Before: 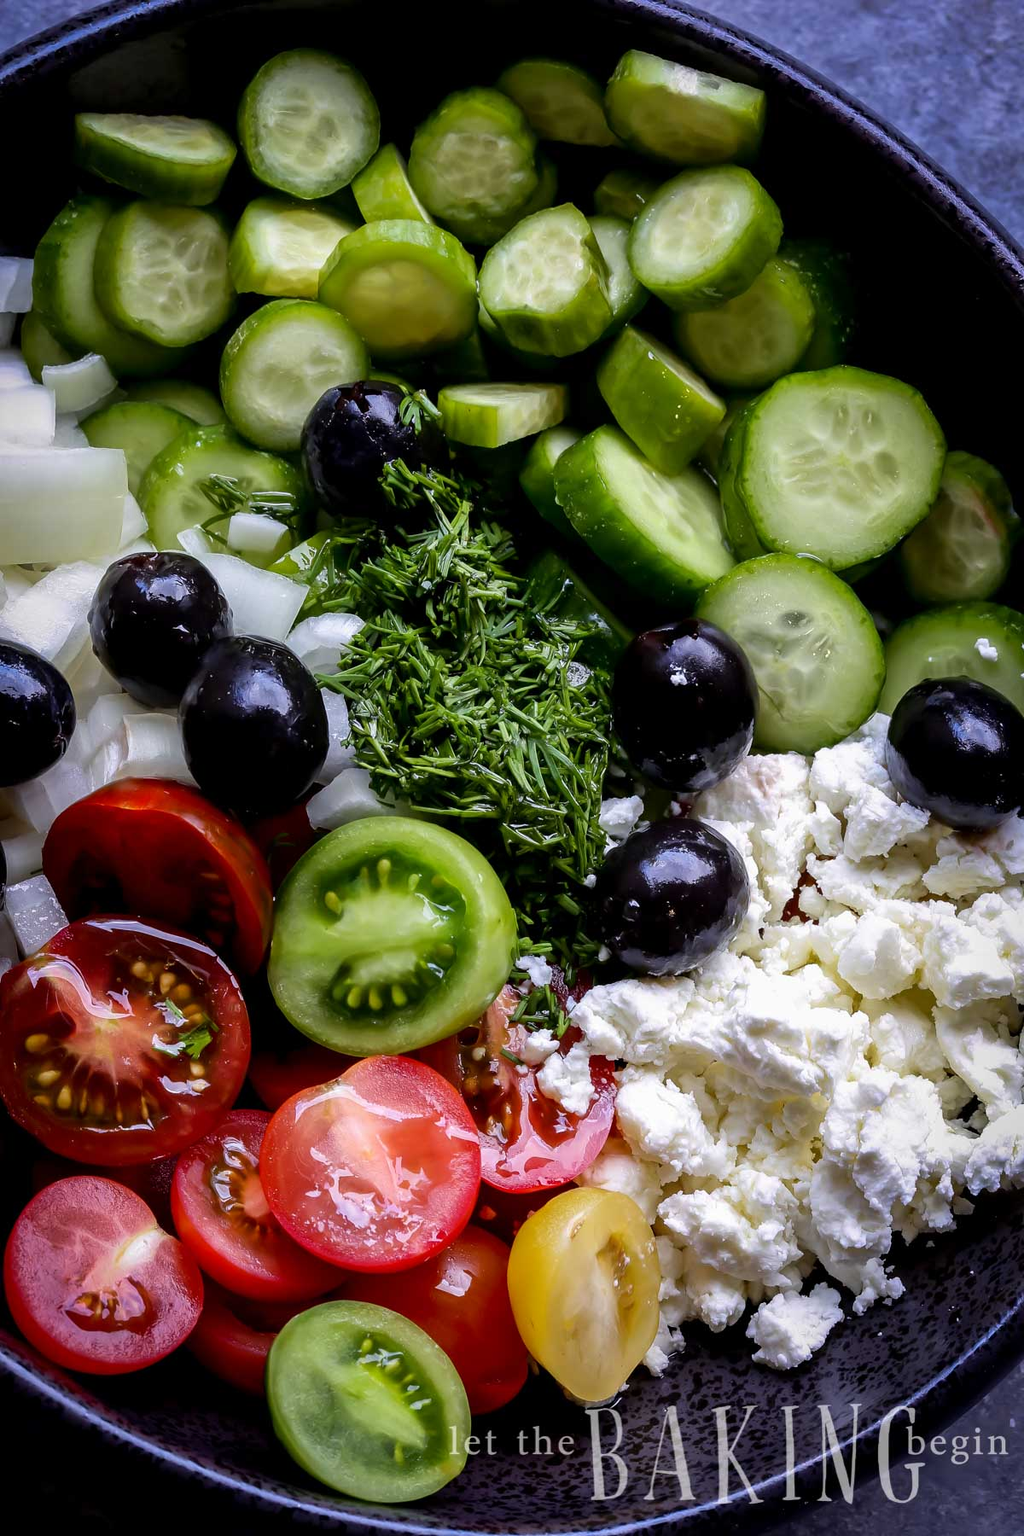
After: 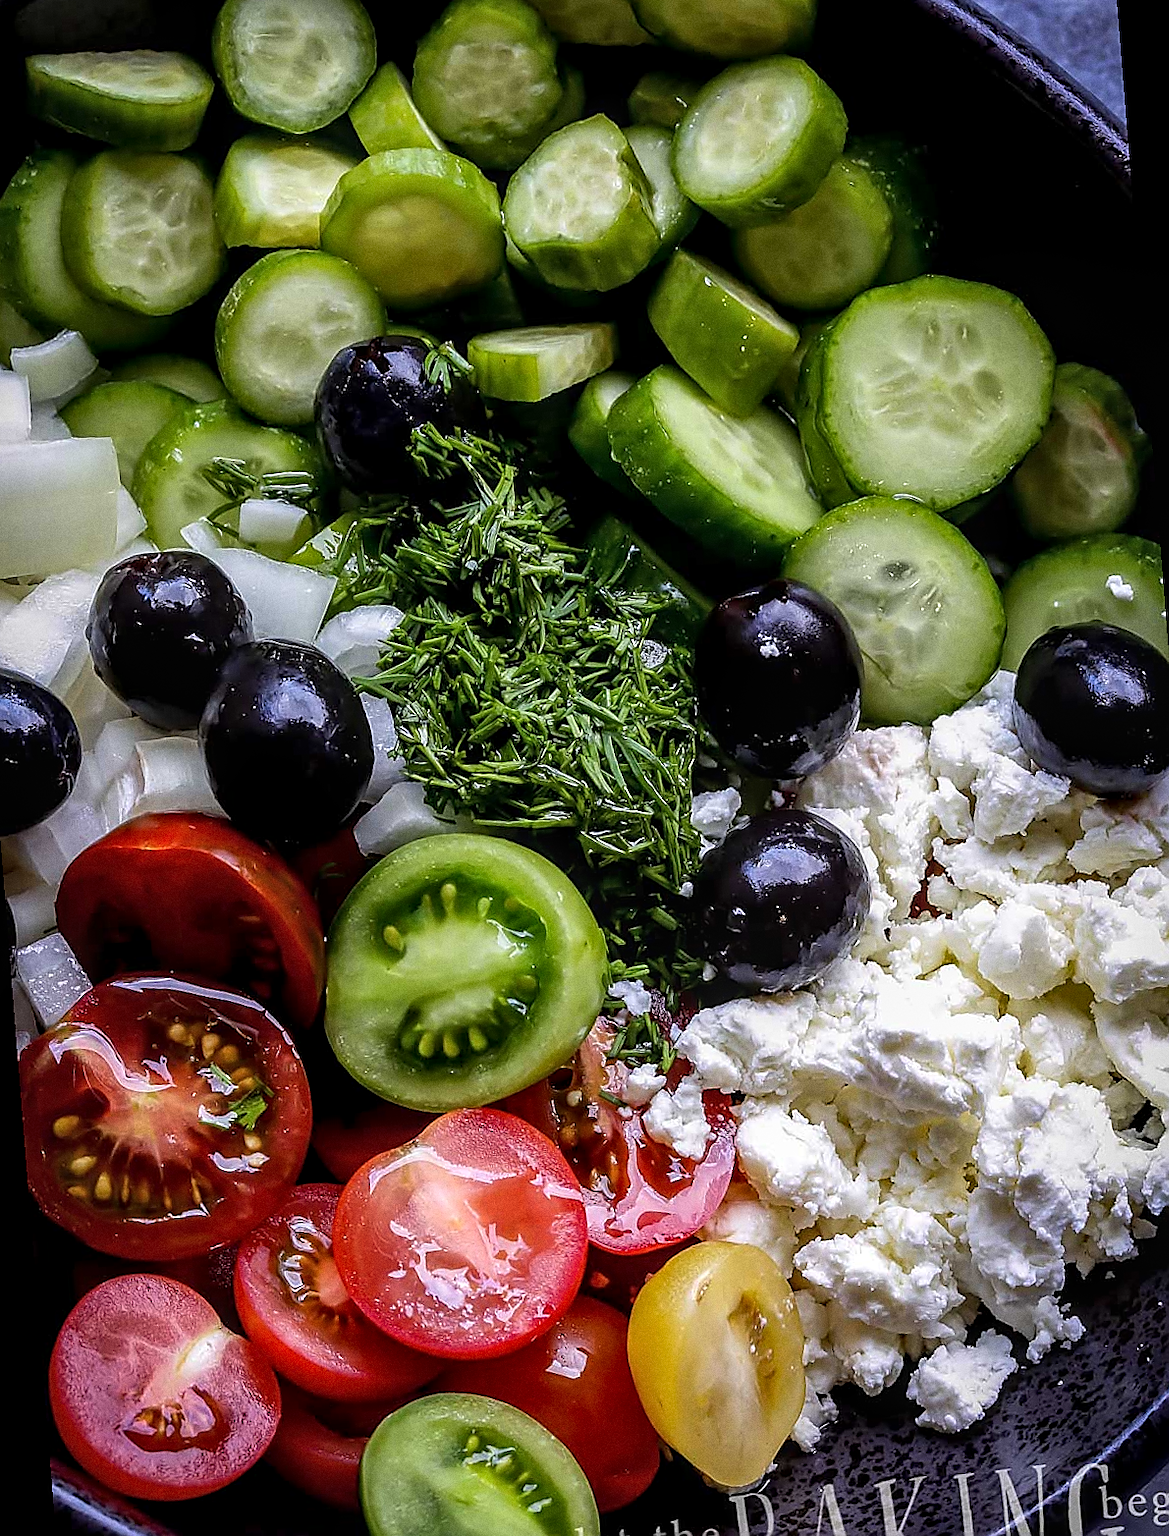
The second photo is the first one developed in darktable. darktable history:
grain: coarseness 0.09 ISO
local contrast: on, module defaults
sharpen: radius 1.4, amount 1.25, threshold 0.7
rotate and perspective: rotation -4.57°, crop left 0.054, crop right 0.944, crop top 0.087, crop bottom 0.914
